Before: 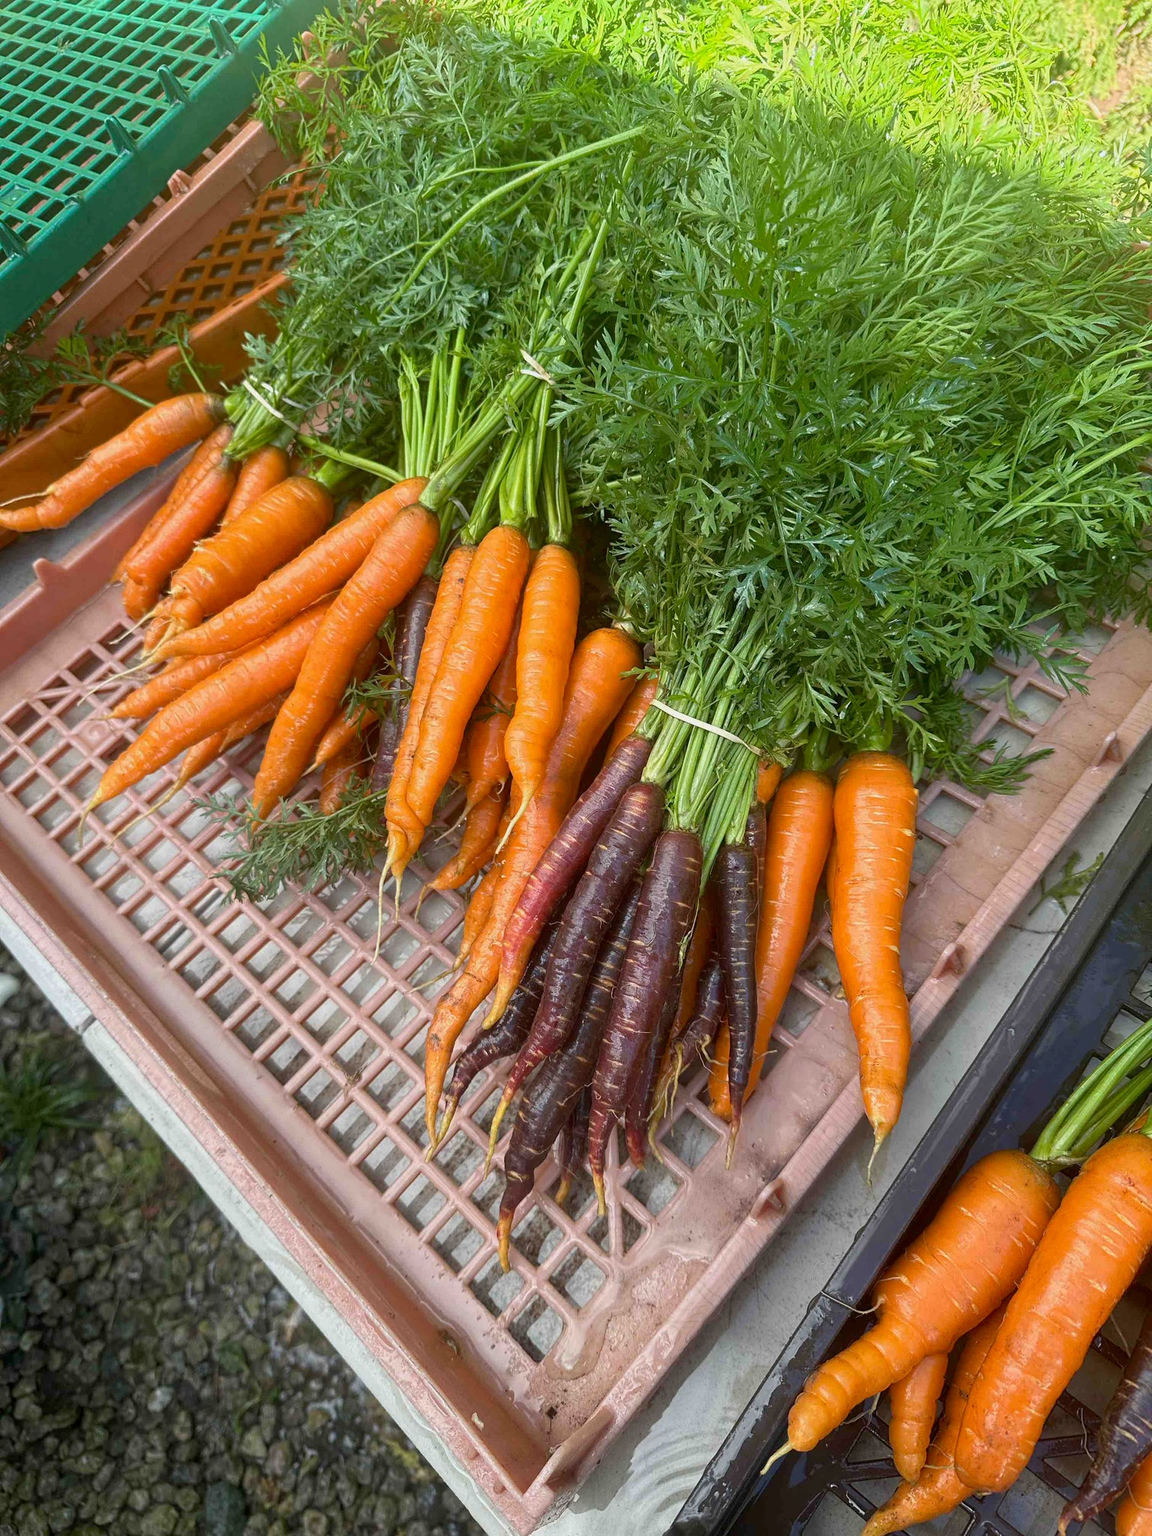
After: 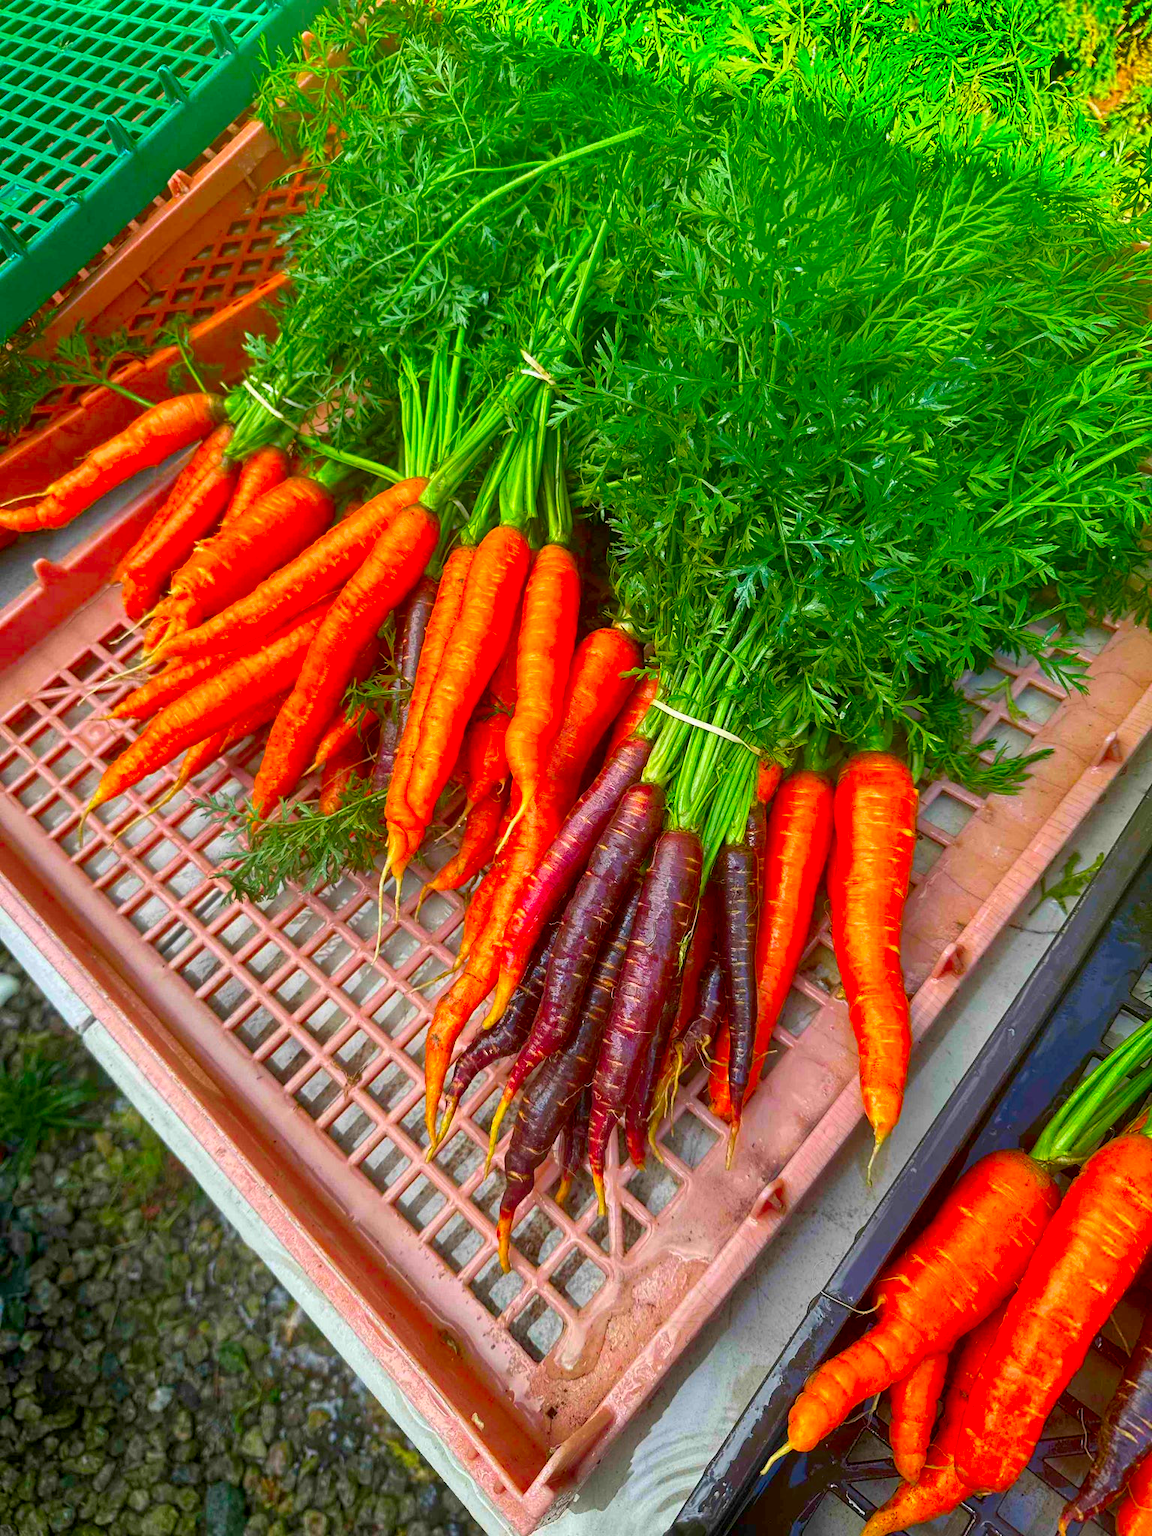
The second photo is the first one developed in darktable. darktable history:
exposure: black level correction 0.003, exposure 0.147 EV, compensate highlight preservation false
shadows and highlights: shadows 24.4, highlights -78.87, soften with gaussian
color correction: highlights b* 0.033, saturation 2.12
